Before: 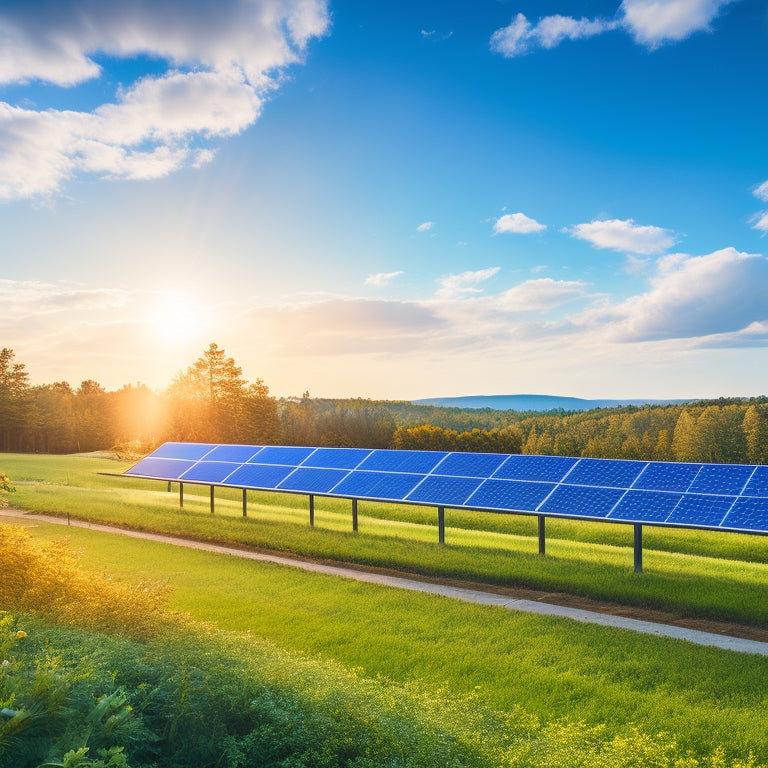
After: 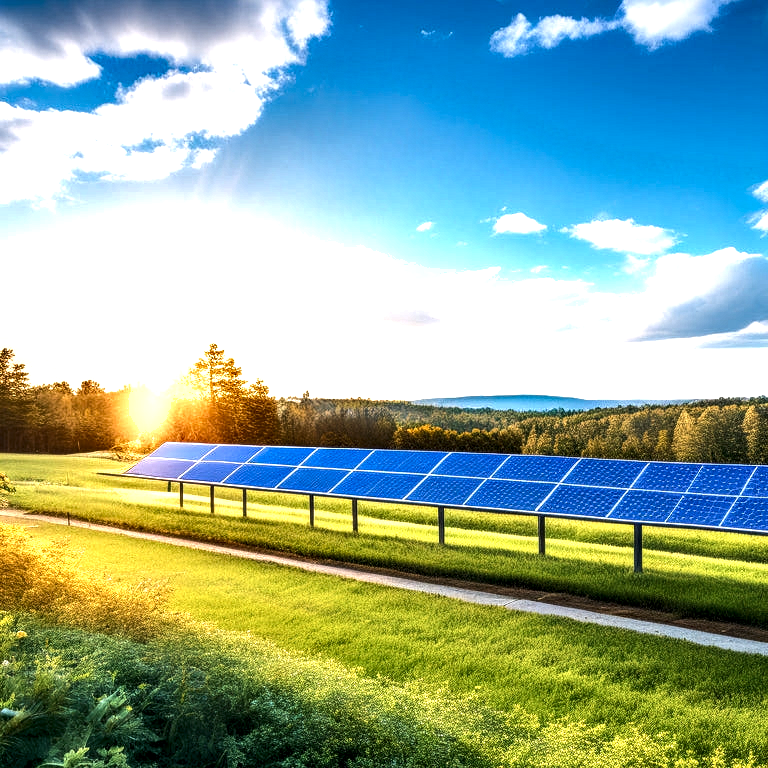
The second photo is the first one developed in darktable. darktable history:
shadows and highlights: white point adjustment 1, soften with gaussian
tone equalizer: -8 EV -0.75 EV, -7 EV -0.7 EV, -6 EV -0.6 EV, -5 EV -0.4 EV, -3 EV 0.4 EV, -2 EV 0.6 EV, -1 EV 0.7 EV, +0 EV 0.75 EV, edges refinement/feathering 500, mask exposure compensation -1.57 EV, preserve details no
local contrast: highlights 65%, shadows 54%, detail 169%, midtone range 0.514
